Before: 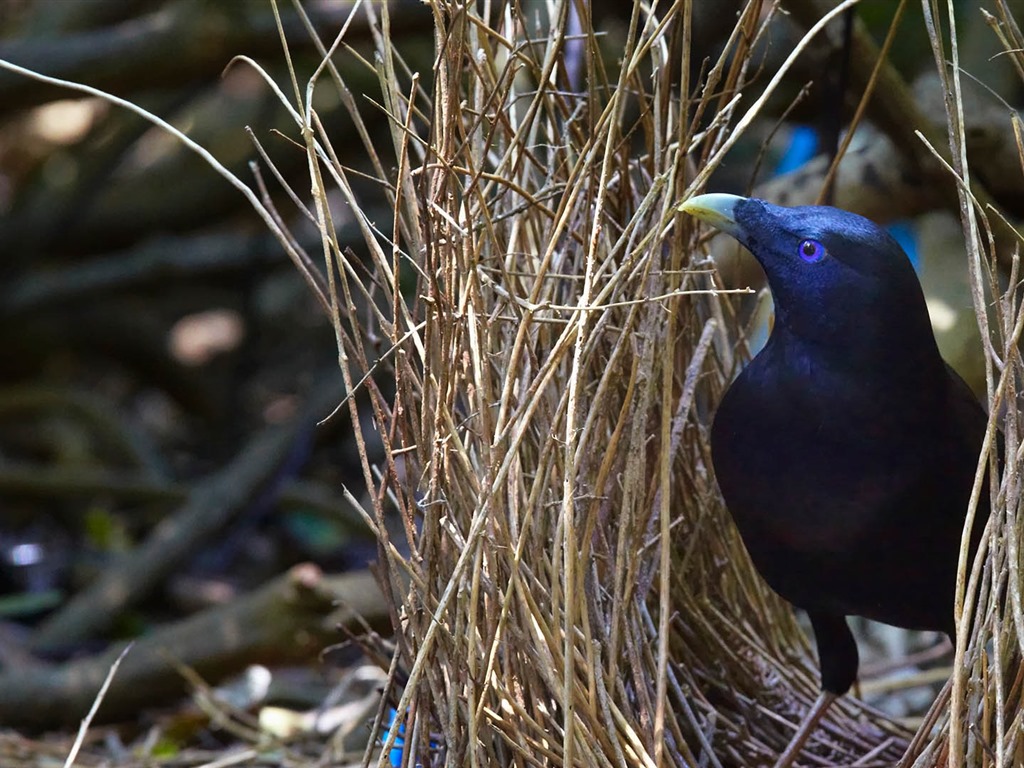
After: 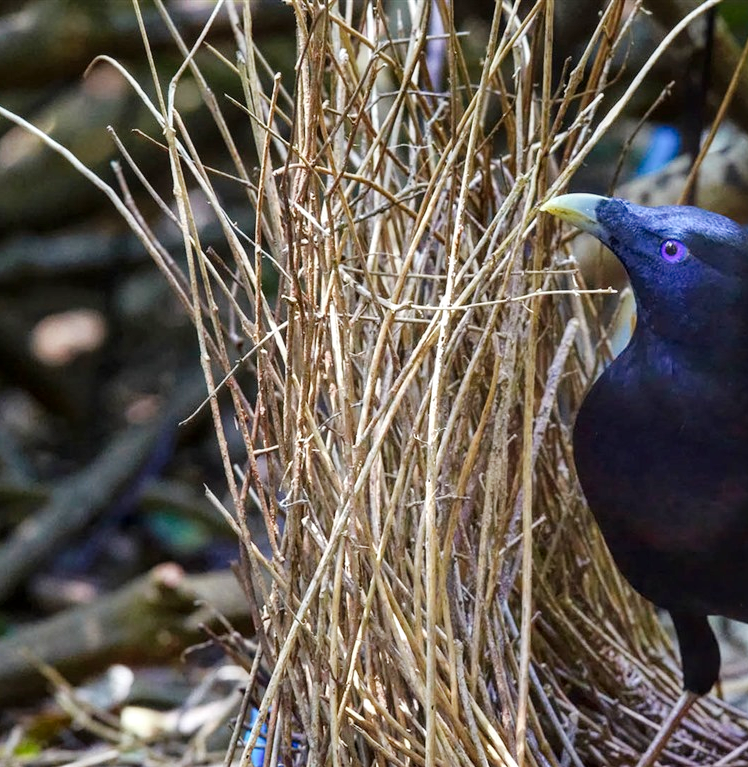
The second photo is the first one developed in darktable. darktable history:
crop: left 13.553%, top 0%, right 13.347%
local contrast: on, module defaults
tone curve: curves: ch0 [(0, 0) (0.526, 0.642) (1, 1)], preserve colors none
